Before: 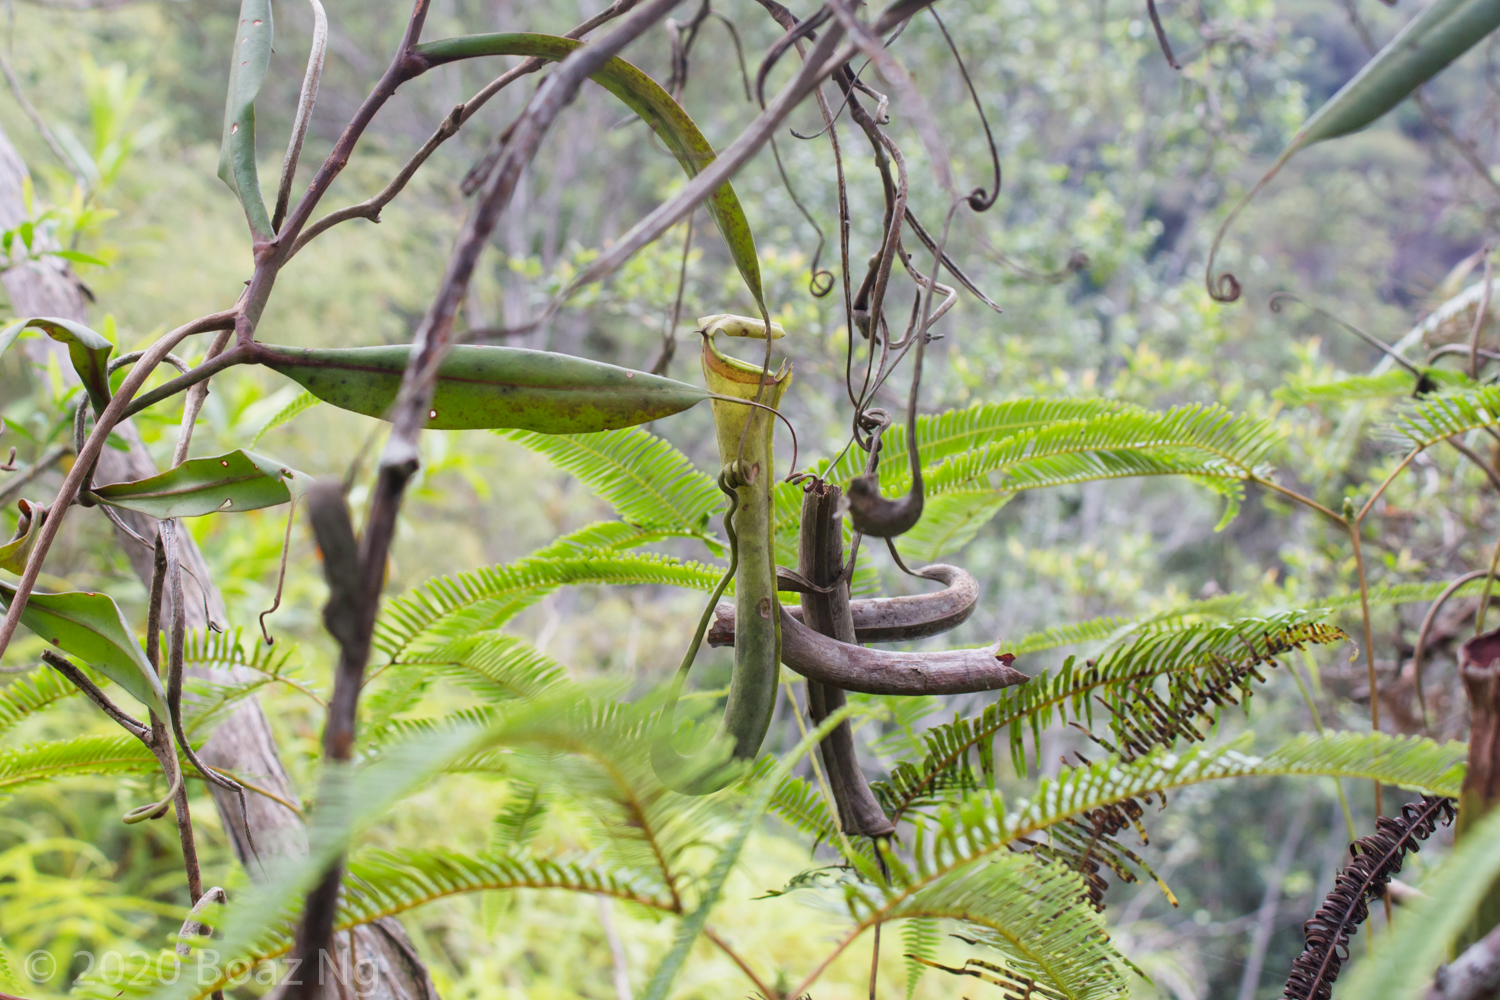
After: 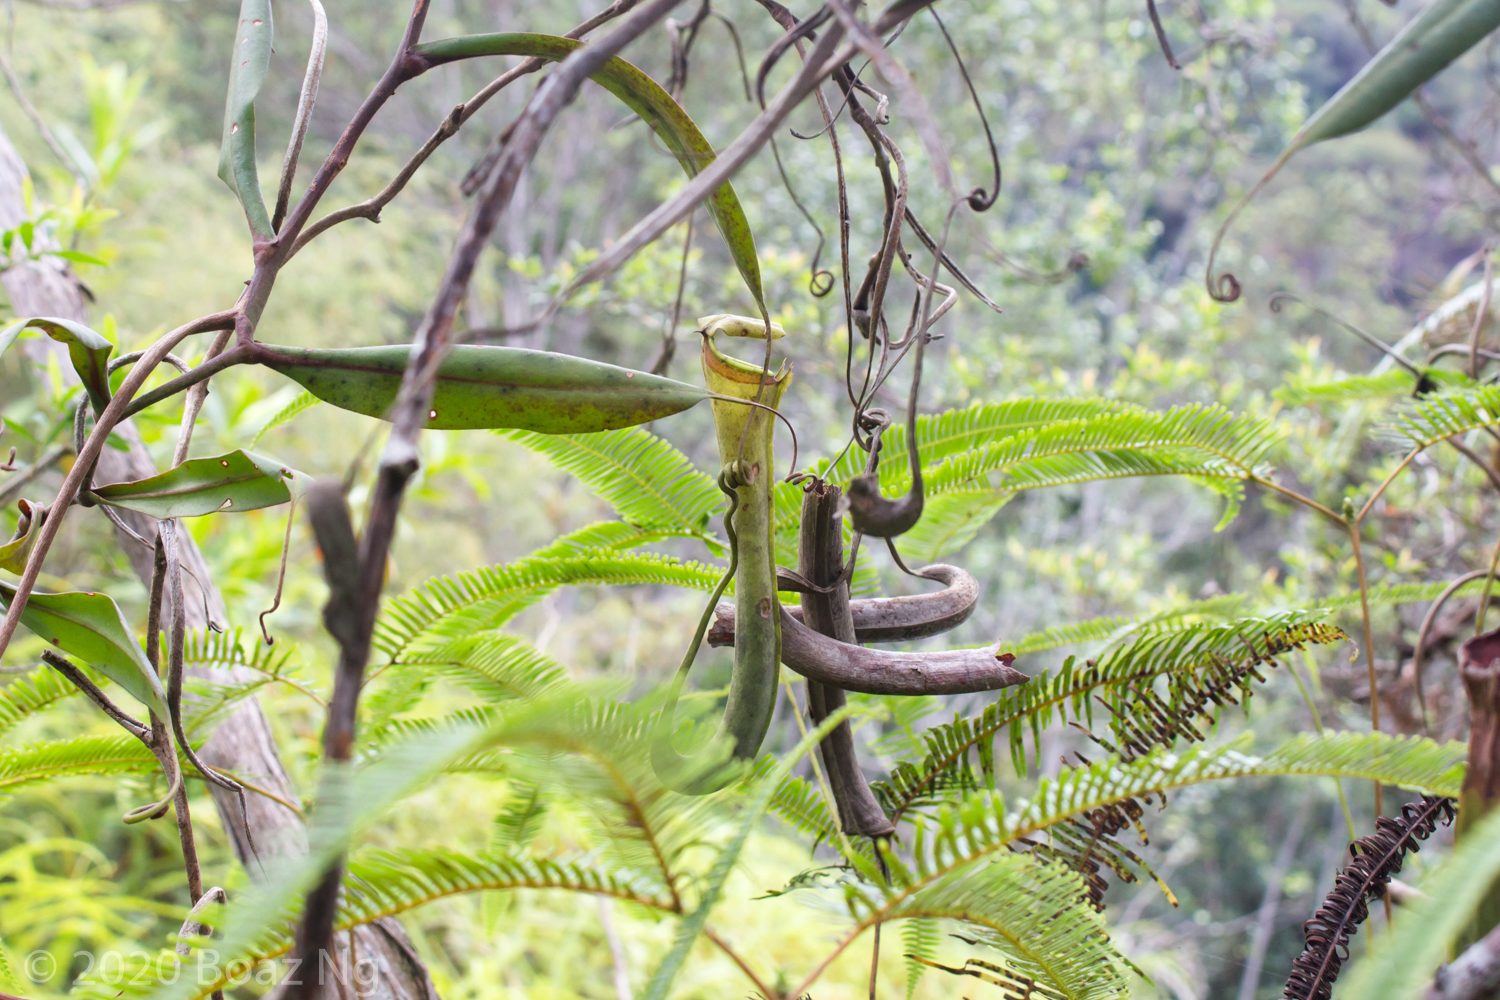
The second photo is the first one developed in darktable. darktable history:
exposure: black level correction 0, exposure 0.199 EV, compensate highlight preservation false
